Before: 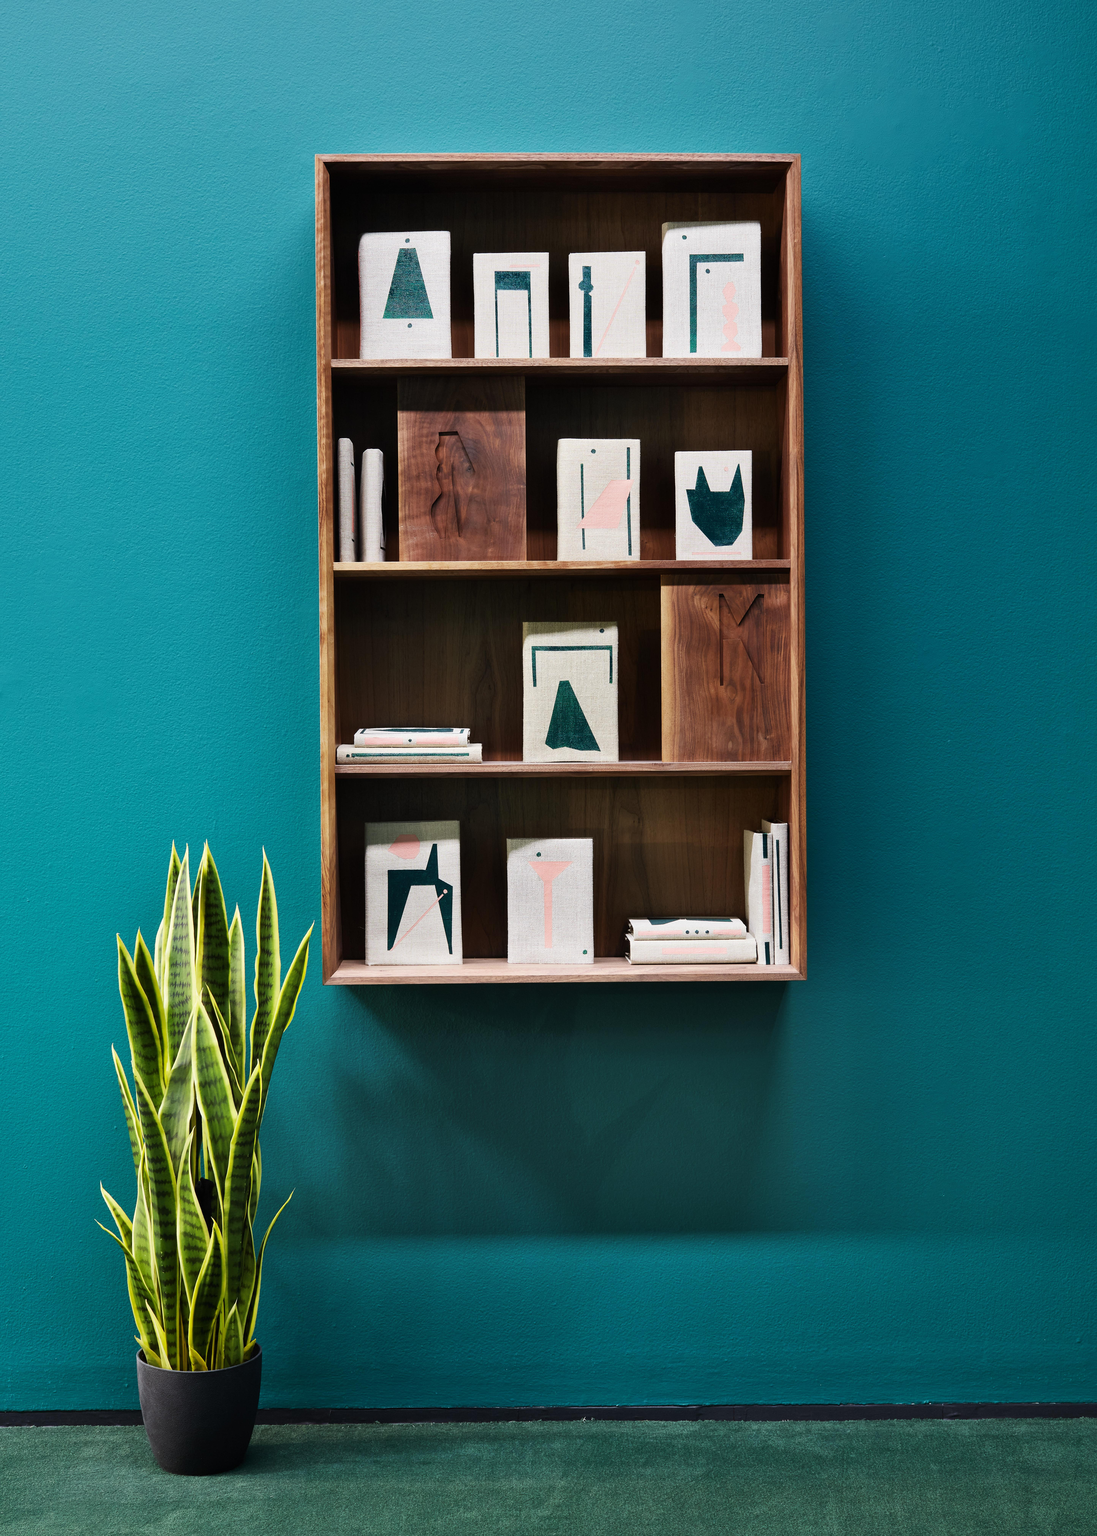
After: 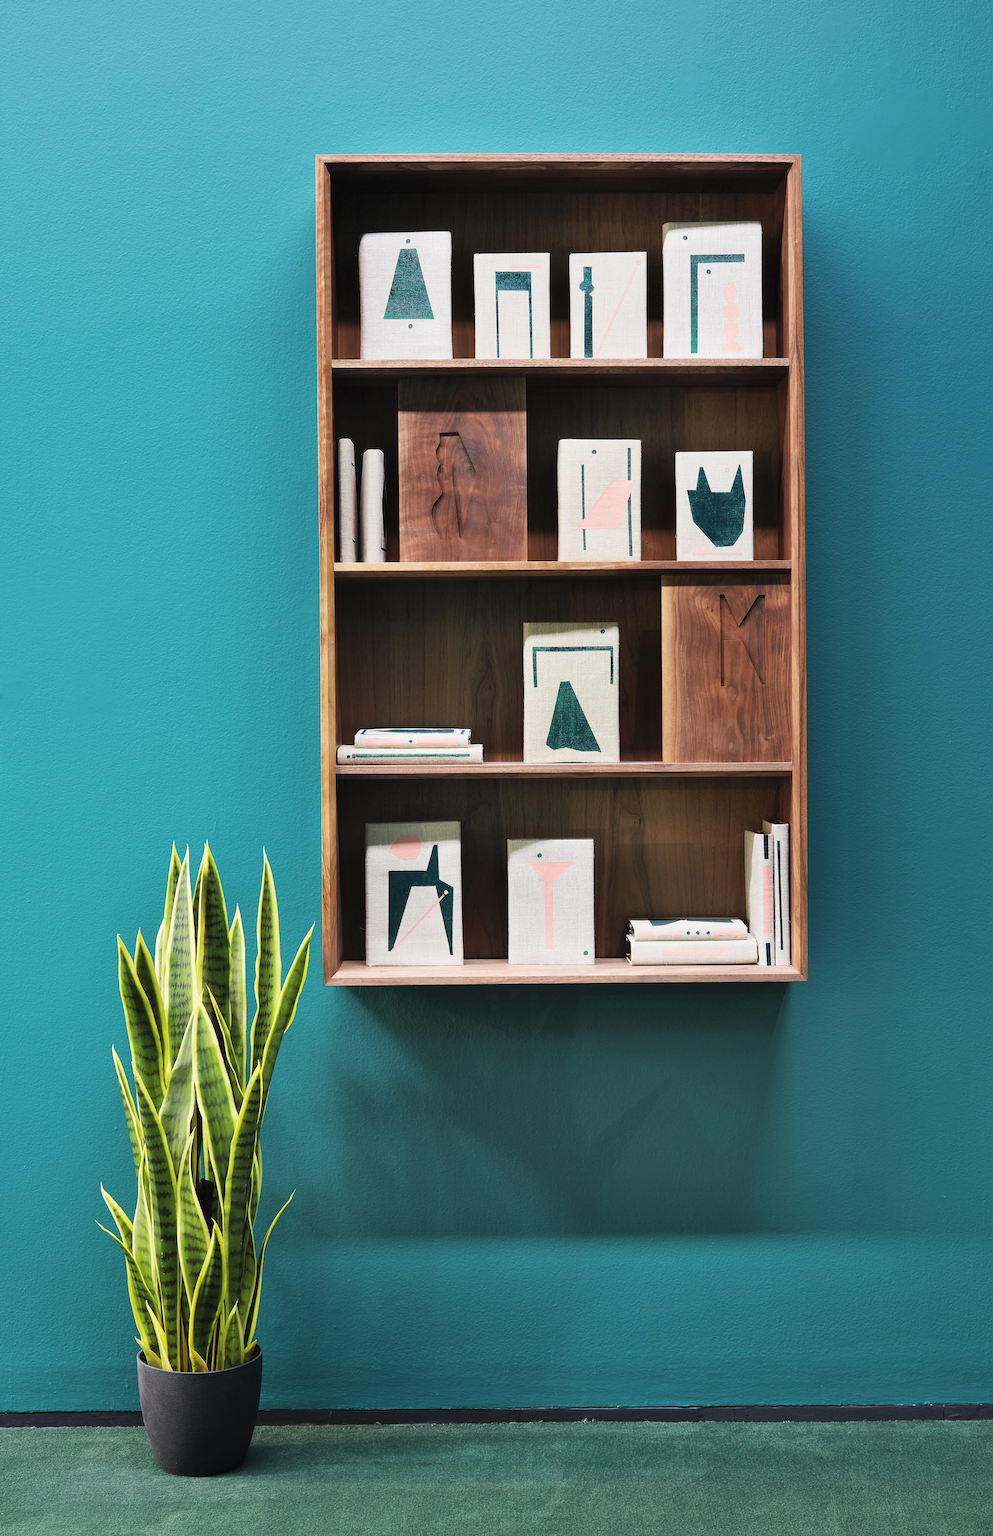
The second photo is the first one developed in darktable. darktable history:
crop: right 9.5%, bottom 0.044%
contrast brightness saturation: brightness 0.138
